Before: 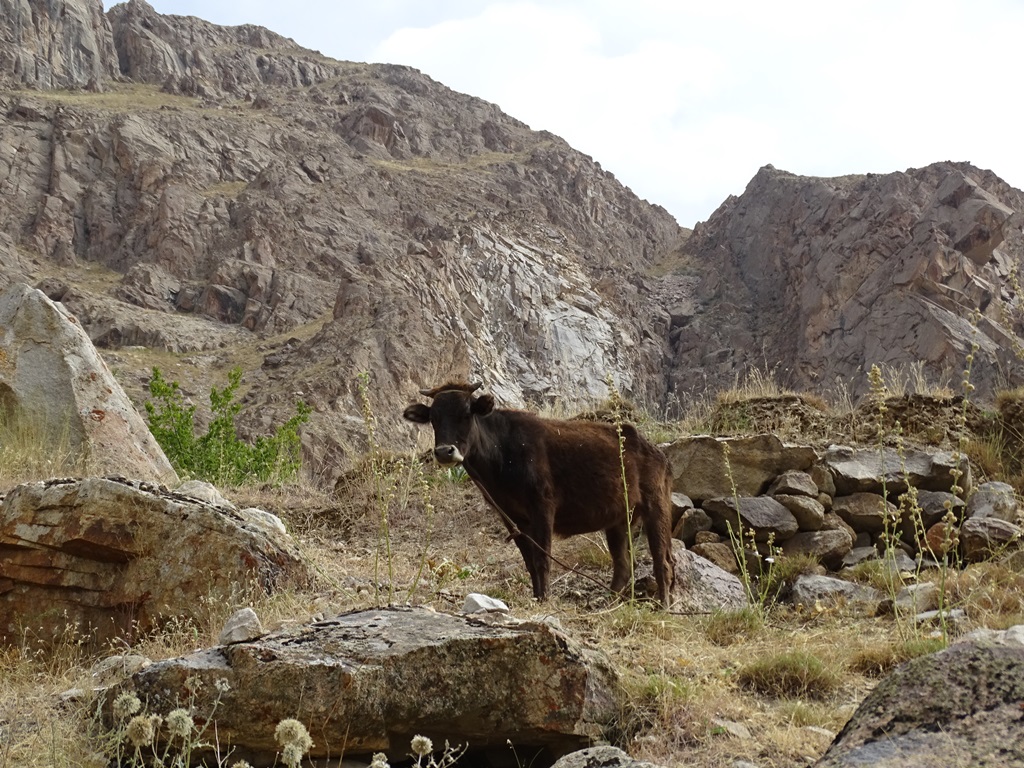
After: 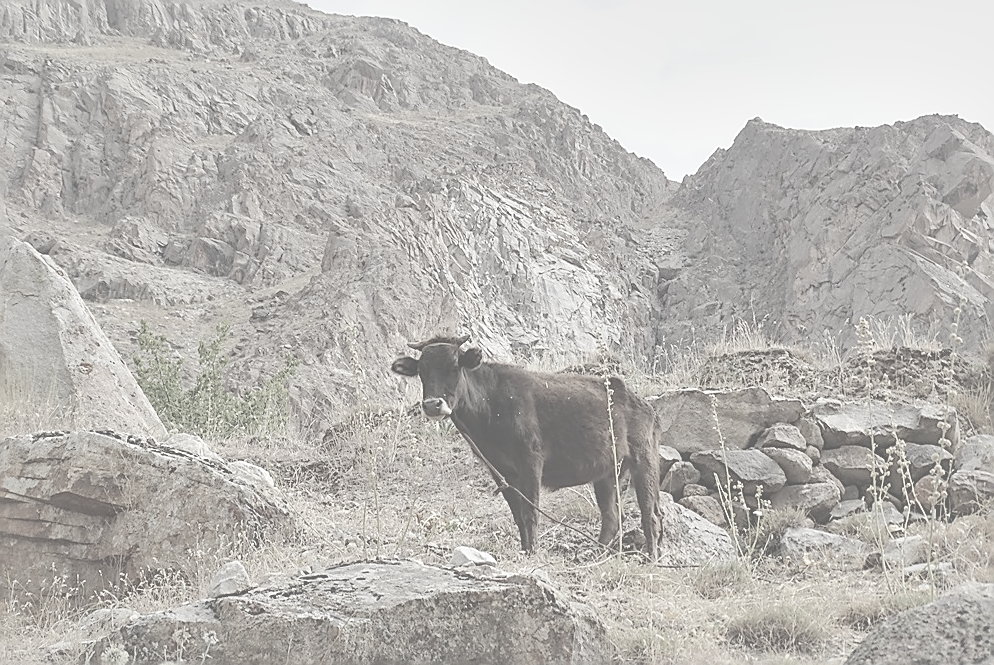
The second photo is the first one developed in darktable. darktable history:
local contrast: mode bilateral grid, contrast 24, coarseness 60, detail 151%, midtone range 0.2
contrast brightness saturation: contrast -0.336, brightness 0.744, saturation -0.796
crop: left 1.177%, top 6.161%, right 1.749%, bottom 7.166%
sharpen: radius 1.347, amount 1.259, threshold 0.775
